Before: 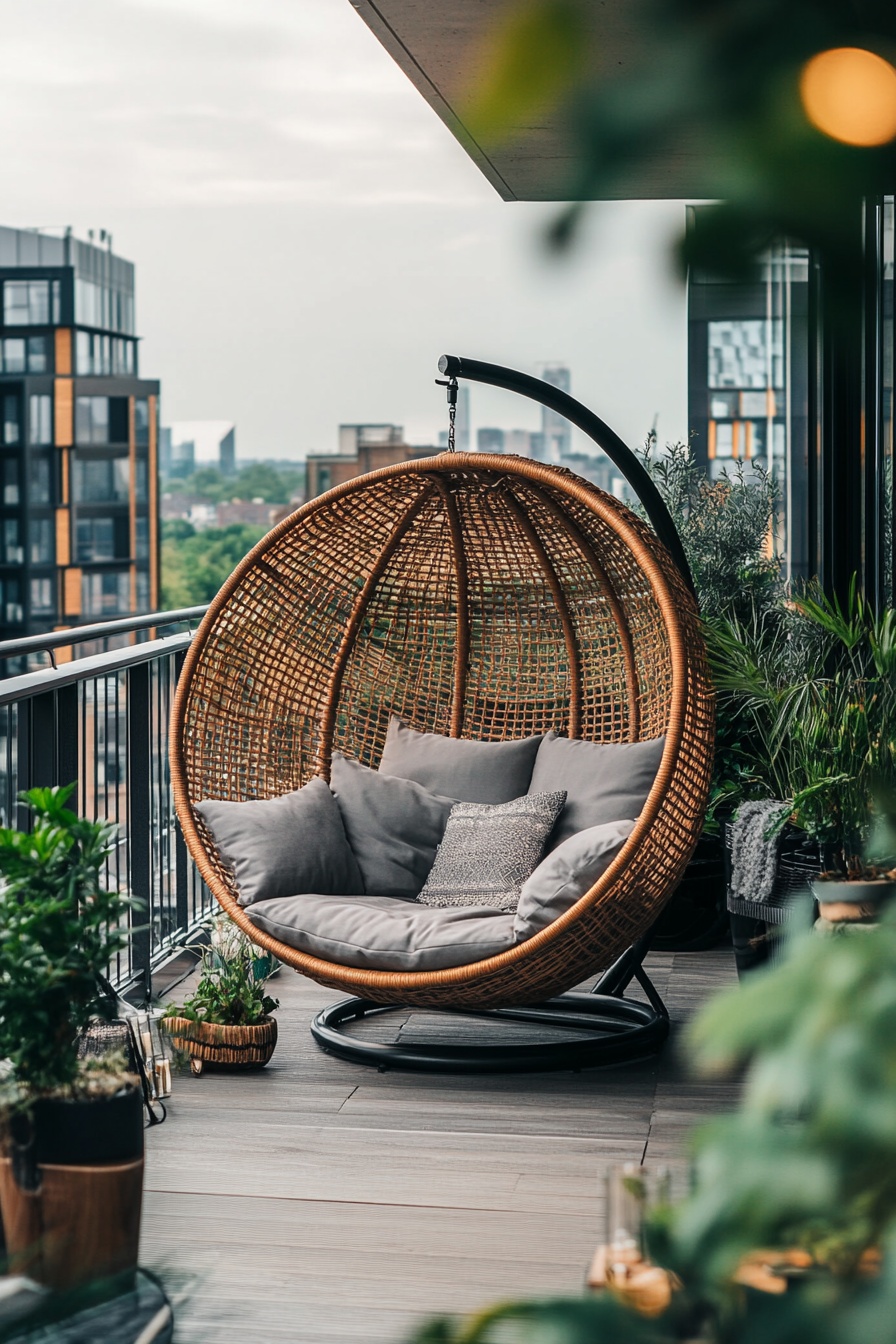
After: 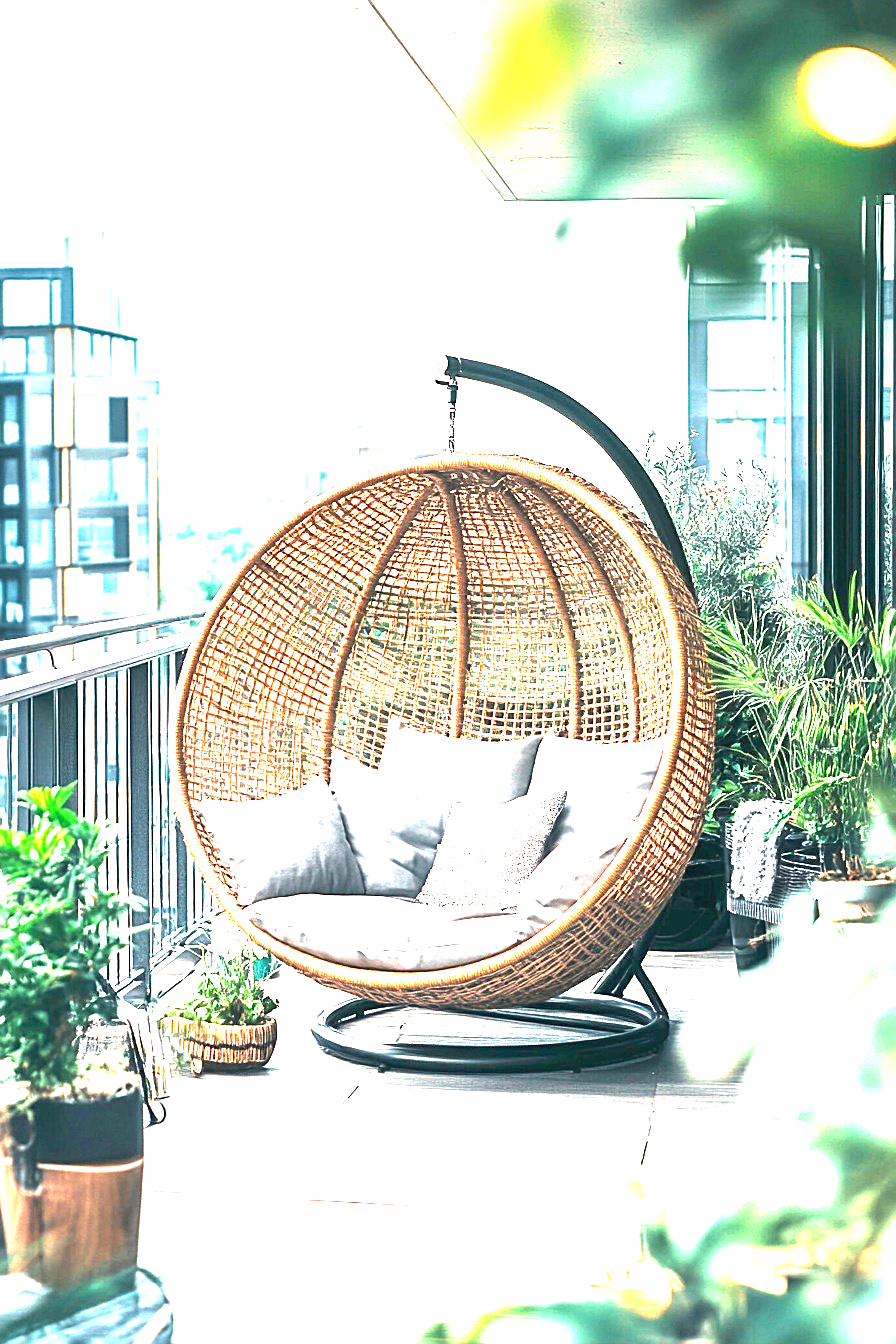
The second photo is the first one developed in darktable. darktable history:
sharpen: on, module defaults
exposure: black level correction 0, exposure 4 EV, compensate exposure bias true, compensate highlight preservation false
